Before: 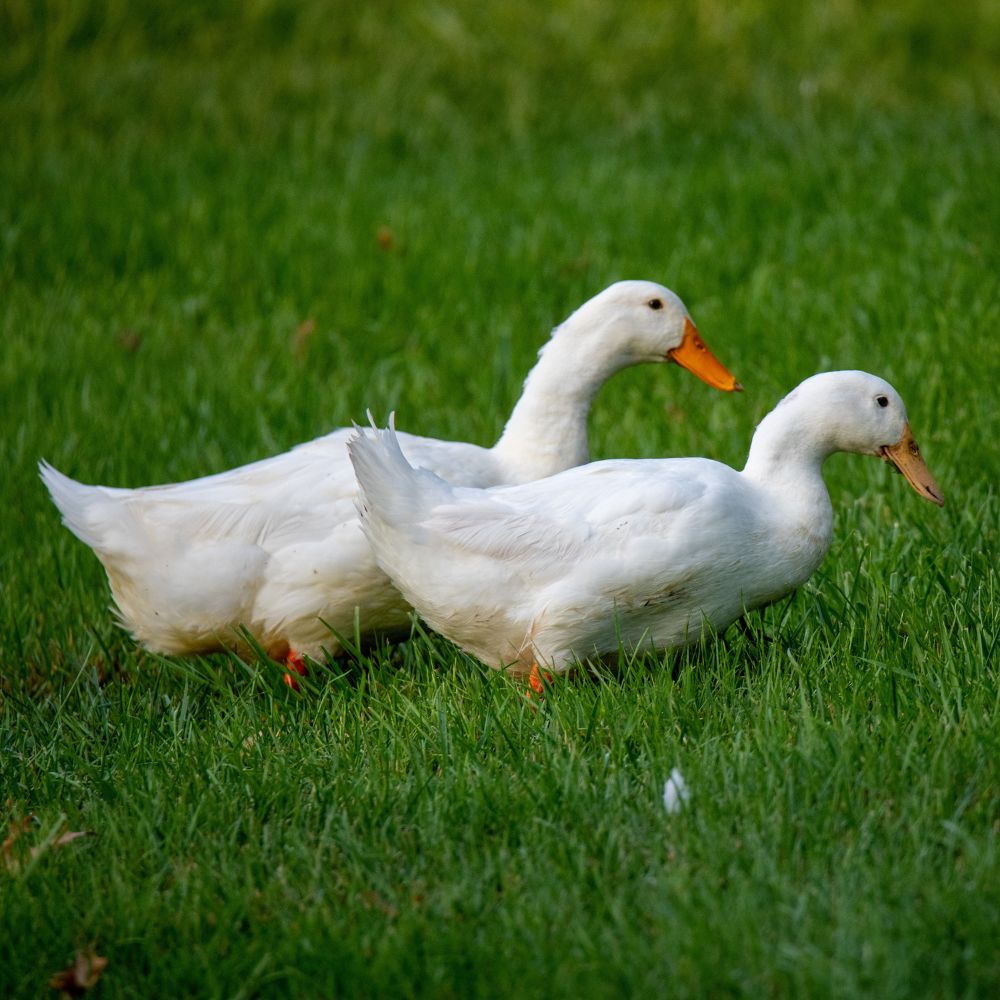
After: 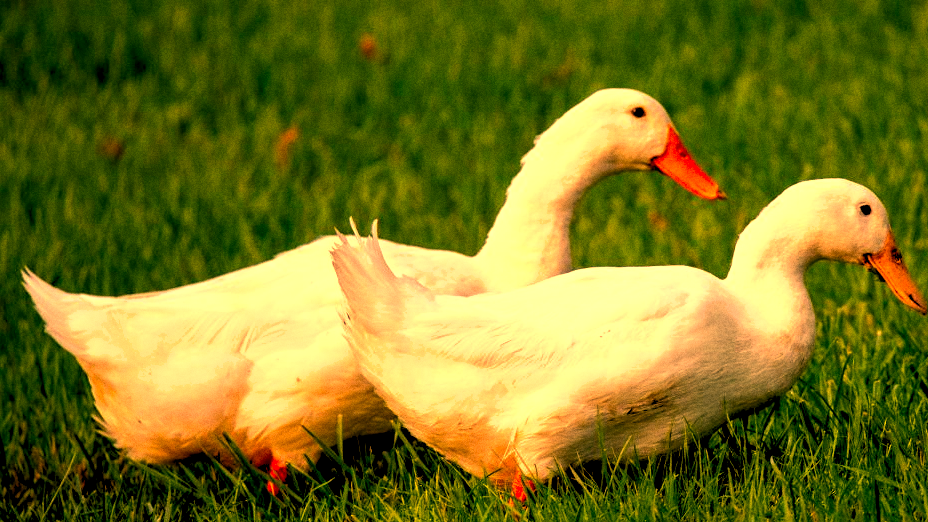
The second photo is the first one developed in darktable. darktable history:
color balance: lift [0.991, 1, 1, 1], gamma [0.996, 1, 1, 1], input saturation 98.52%, contrast 20.34%, output saturation 103.72%
white balance: red 1.467, blue 0.684
crop: left 1.744%, top 19.225%, right 5.069%, bottom 28.357%
rgb levels: levels [[0.01, 0.419, 0.839], [0, 0.5, 1], [0, 0.5, 1]]
shadows and highlights: shadows 25, white point adjustment -3, highlights -30
velvia: strength 56%
contrast brightness saturation: contrast 0.08, saturation 0.02
grain: coarseness 0.09 ISO
